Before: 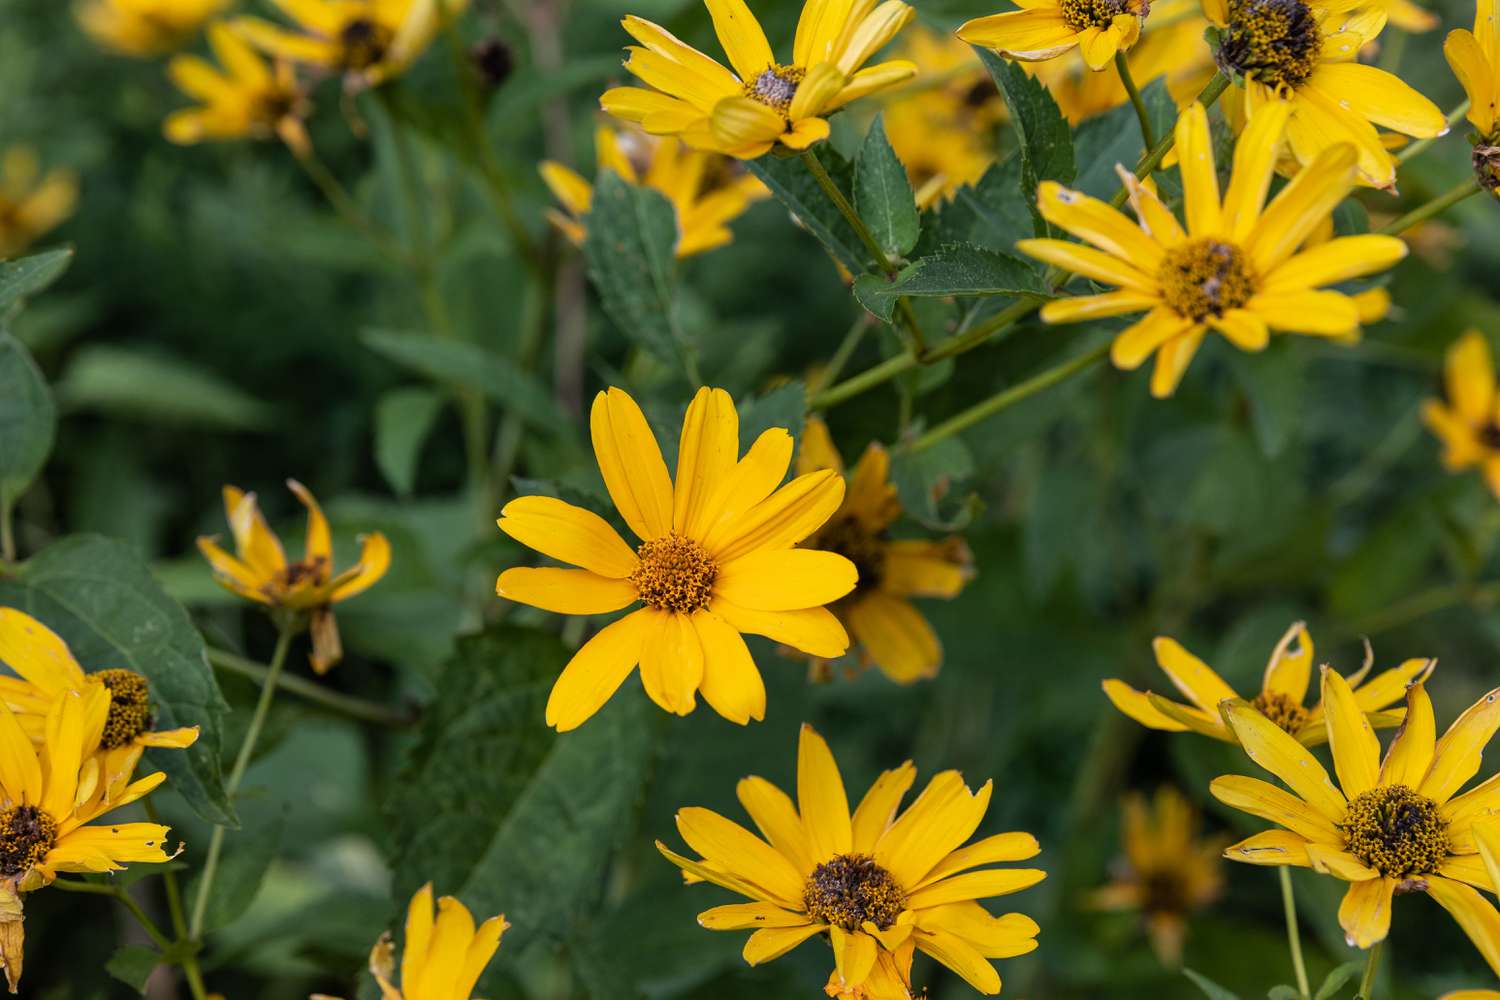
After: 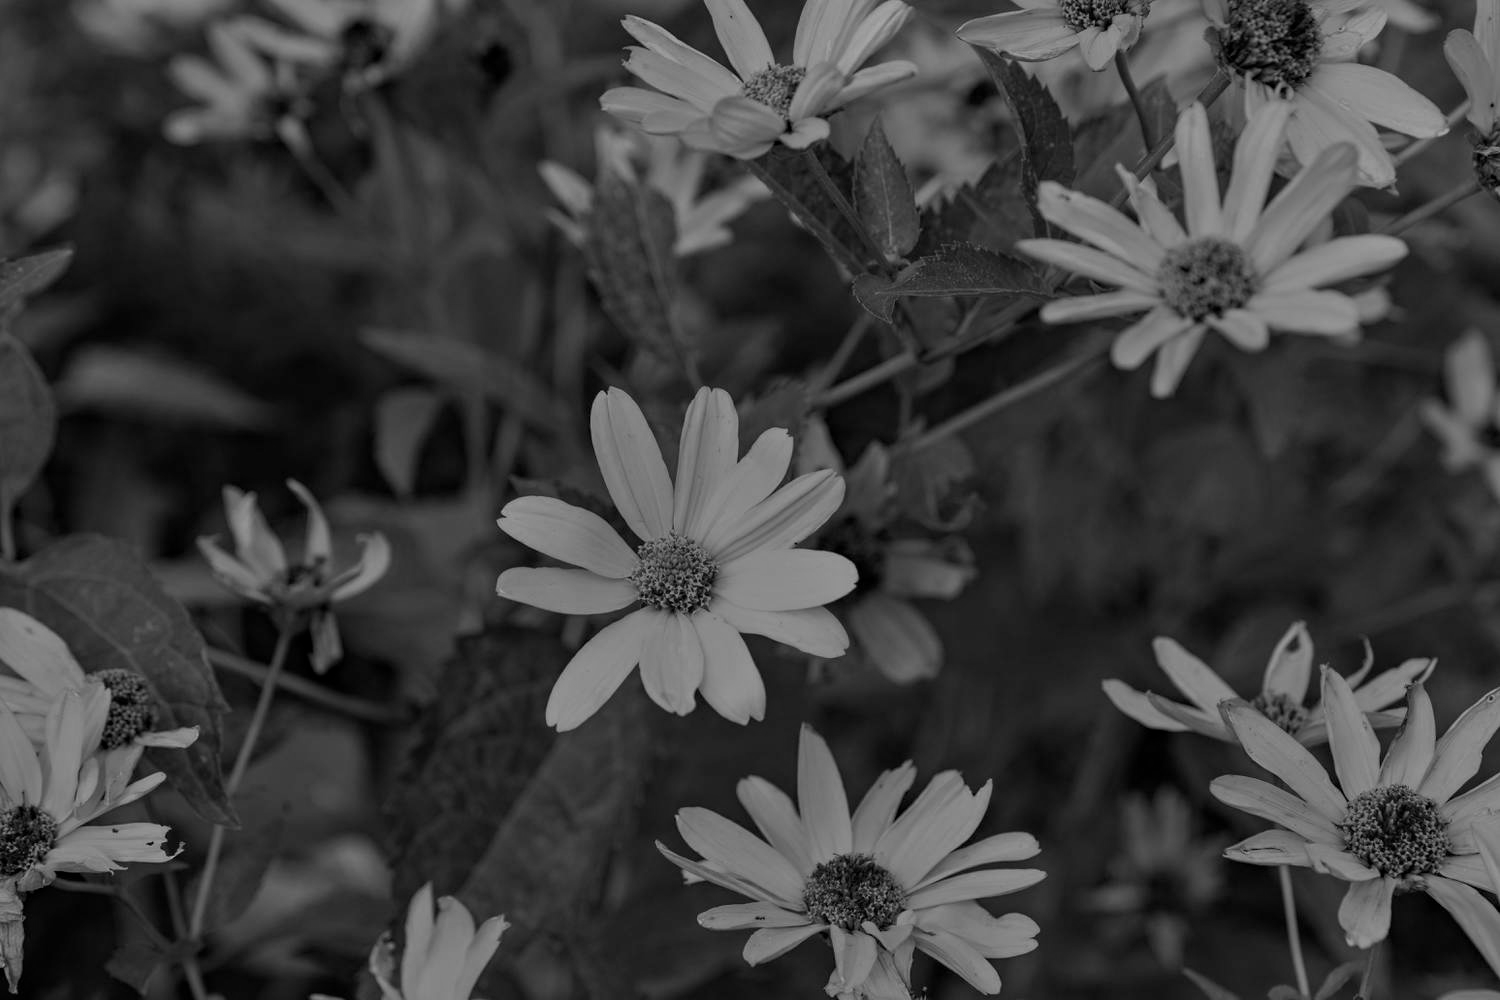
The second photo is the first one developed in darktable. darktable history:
color balance rgb: perceptual saturation grading › global saturation 20%, perceptual saturation grading › highlights -25%, perceptual saturation grading › shadows 25%, global vibrance 50%
monochrome: a 14.95, b -89.96
haze removal: compatibility mode true, adaptive false
exposure: black level correction 0, exposure -0.721 EV, compensate highlight preservation false
velvia: on, module defaults
